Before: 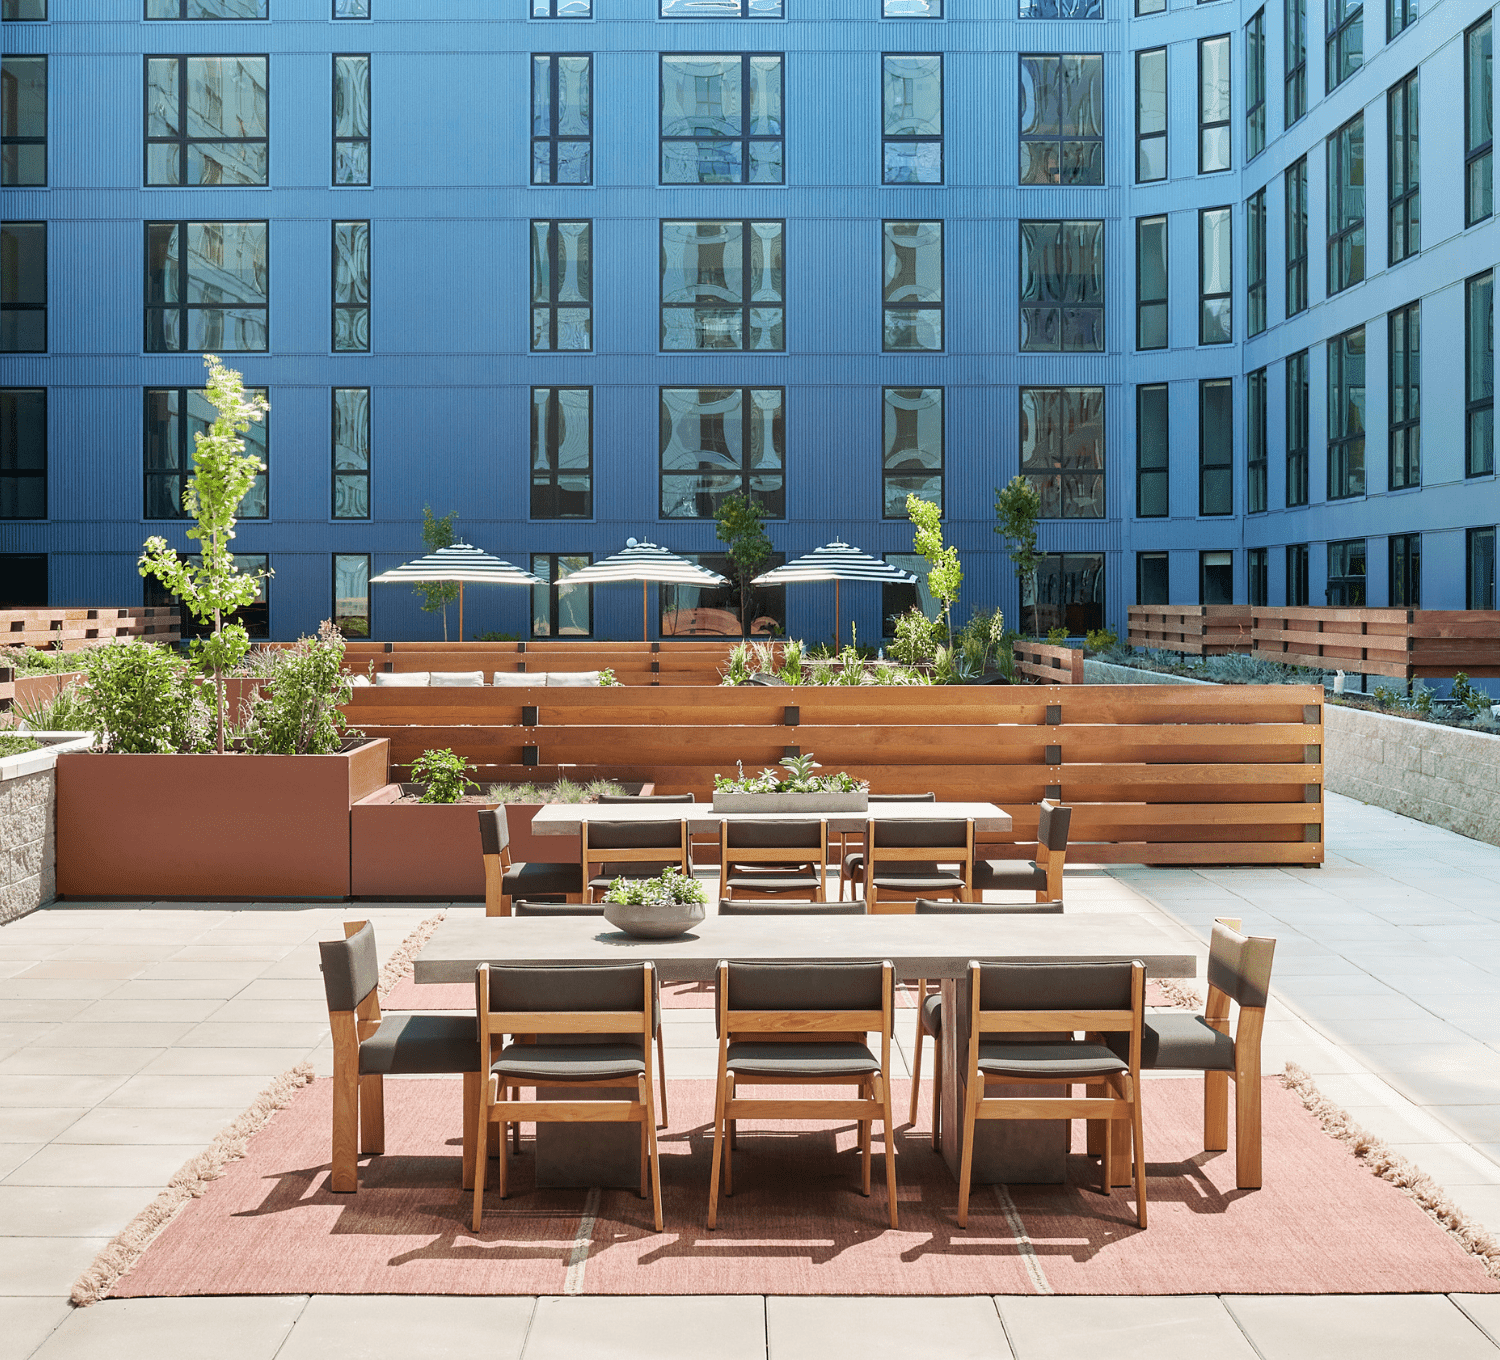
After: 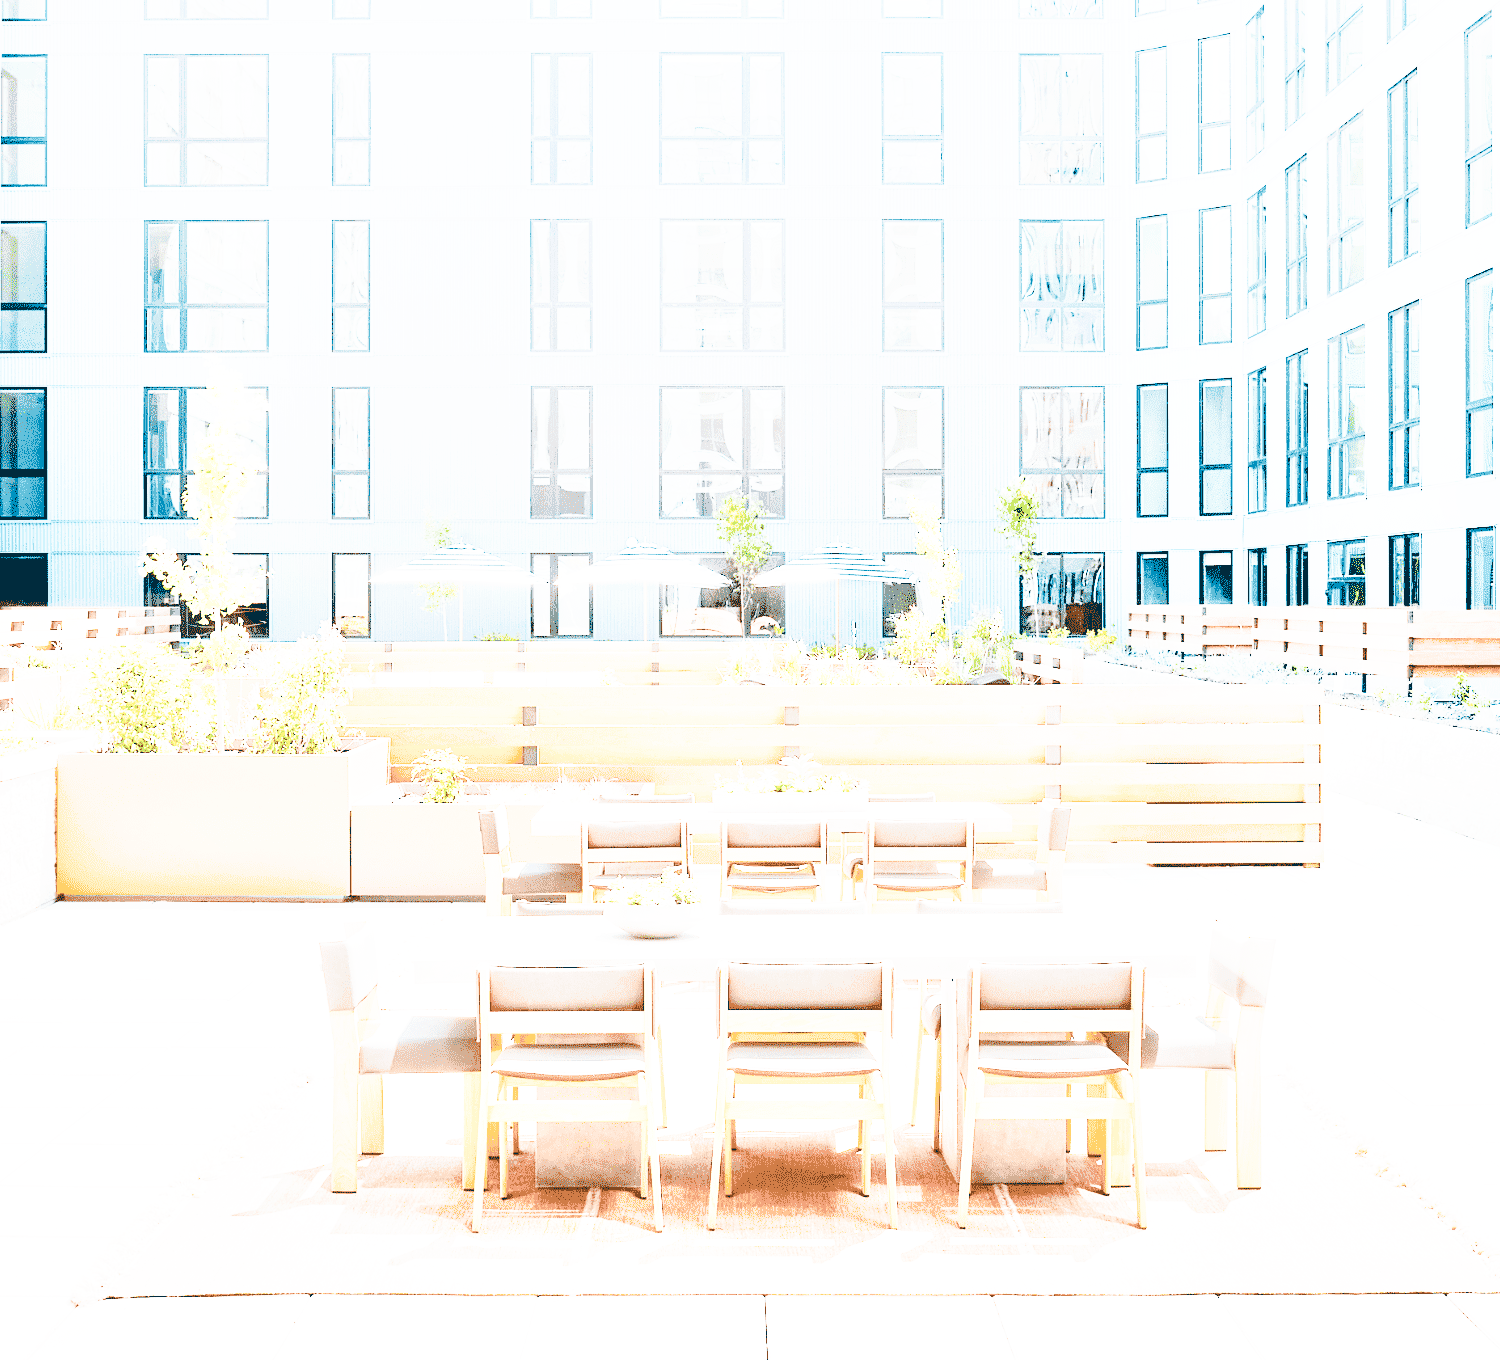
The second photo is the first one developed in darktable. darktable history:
exposure: exposure 3.045 EV, compensate highlight preservation false
tone curve: curves: ch0 [(0, 0.023) (0.132, 0.075) (0.251, 0.186) (0.441, 0.476) (0.662, 0.757) (0.849, 0.927) (1, 0.99)]; ch1 [(0, 0) (0.447, 0.411) (0.483, 0.469) (0.498, 0.496) (0.518, 0.514) (0.561, 0.59) (0.606, 0.659) (0.657, 0.725) (0.869, 0.916) (1, 1)]; ch2 [(0, 0) (0.307, 0.315) (0.425, 0.438) (0.483, 0.477) (0.503, 0.503) (0.526, 0.553) (0.552, 0.601) (0.615, 0.669) (0.703, 0.797) (0.985, 0.966)], preserve colors none
color balance rgb: shadows lift › luminance -19.699%, highlights gain › chroma 2.057%, highlights gain › hue 292.29°, perceptual saturation grading › global saturation 9.669%
local contrast: mode bilateral grid, contrast 20, coarseness 51, detail 119%, midtone range 0.2
color correction: highlights b* 0.013, saturation 0.979
base curve: curves: ch0 [(0, 0.003) (0.001, 0.002) (0.006, 0.004) (0.02, 0.022) (0.048, 0.086) (0.094, 0.234) (0.162, 0.431) (0.258, 0.629) (0.385, 0.8) (0.548, 0.918) (0.751, 0.988) (1, 1)], preserve colors none
